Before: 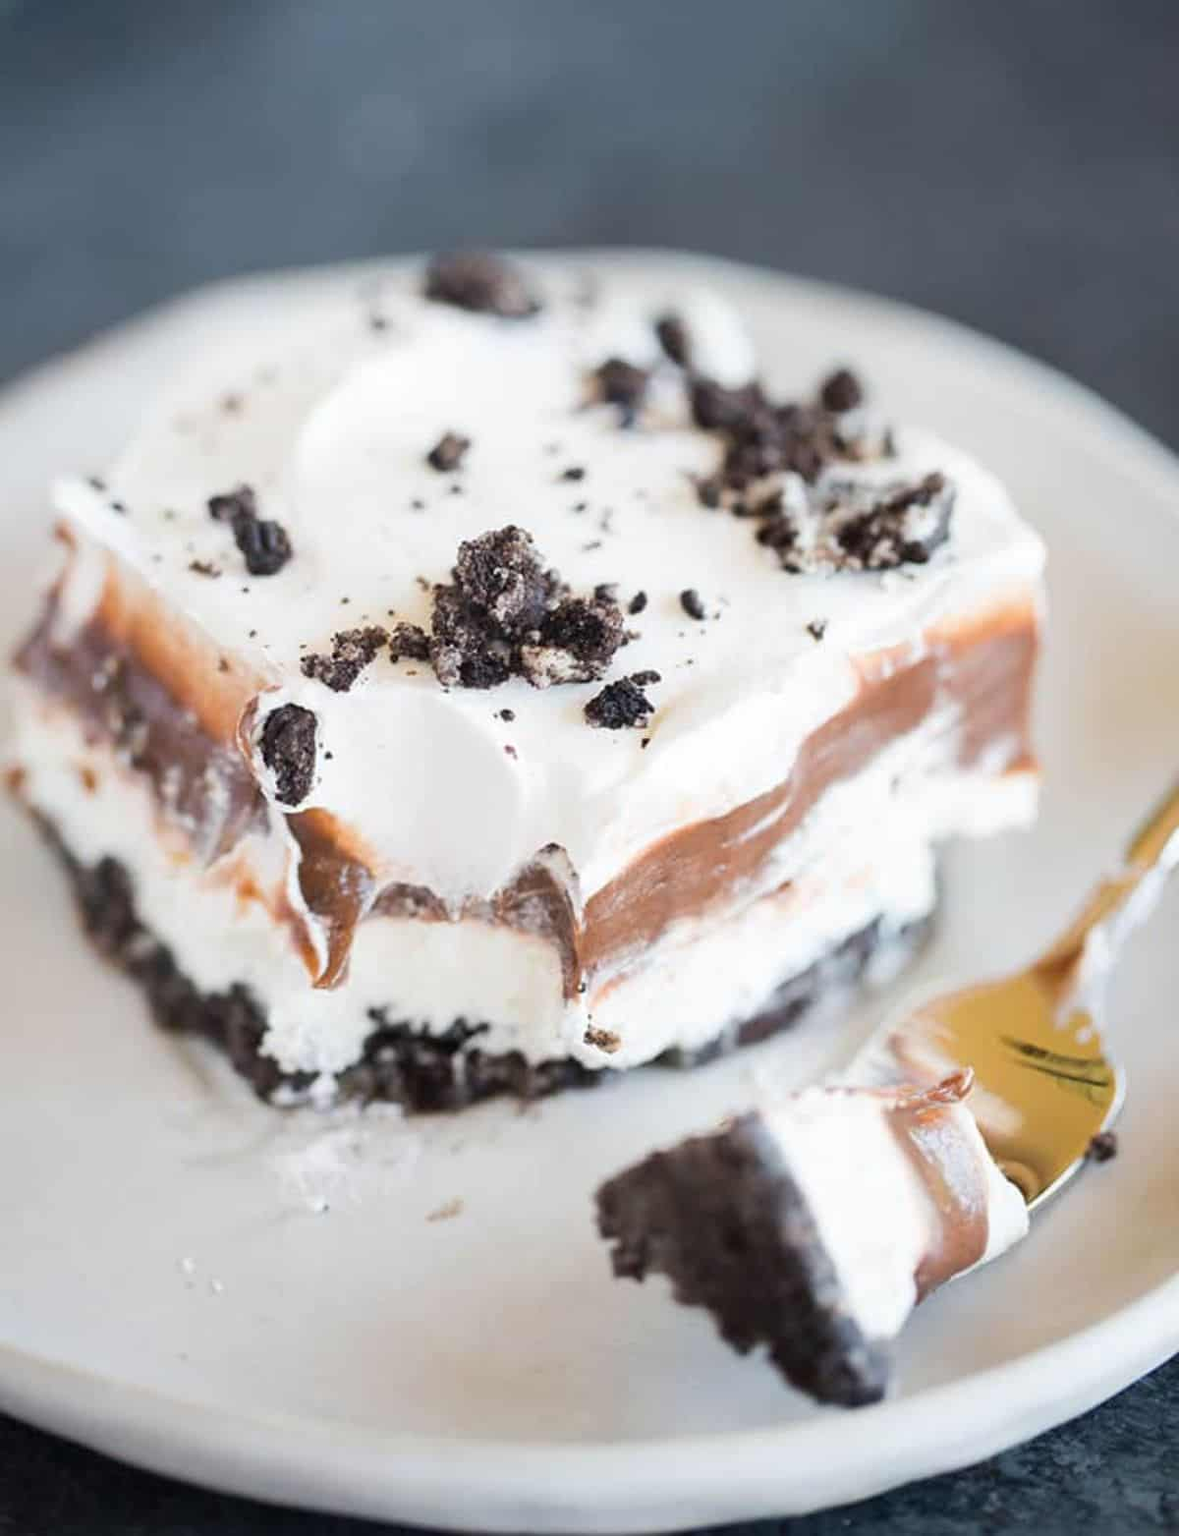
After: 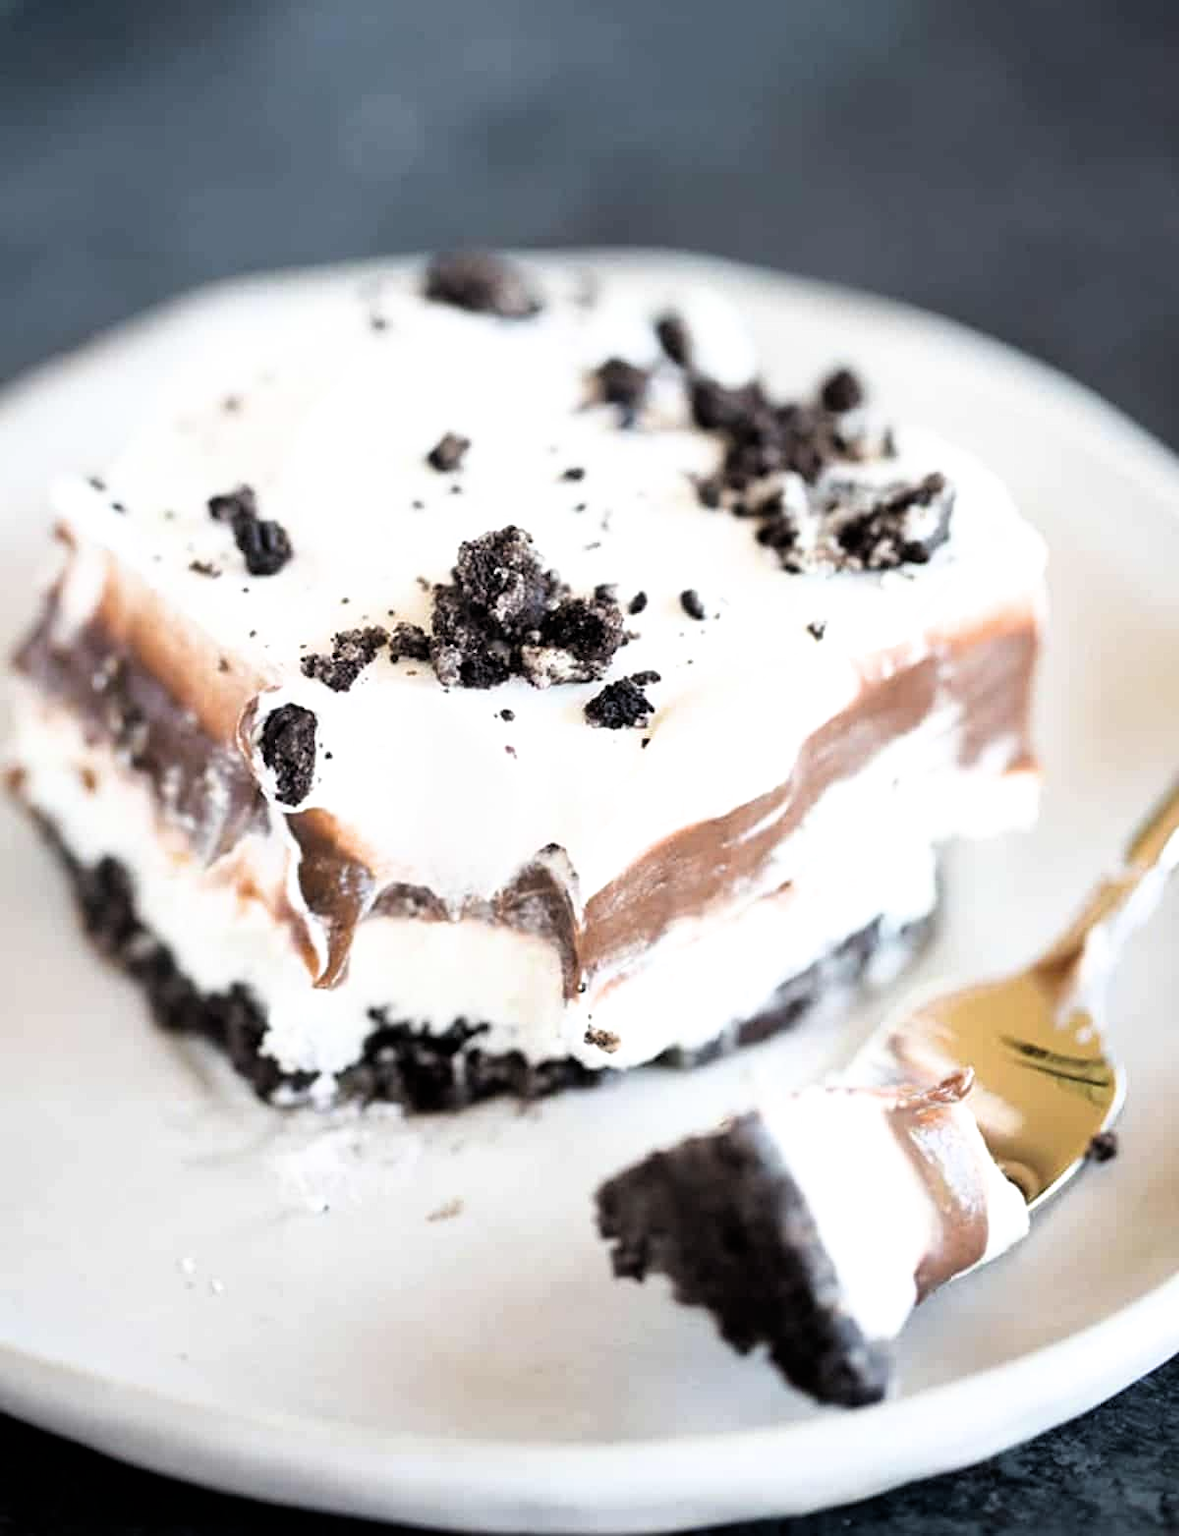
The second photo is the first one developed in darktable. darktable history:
color calibration: illuminant same as pipeline (D50), adaptation XYZ, x 0.346, y 0.358, temperature 5012.38 K
color zones: curves: ch1 [(0, 0.469) (0.01, 0.469) (0.12, 0.446) (0.248, 0.469) (0.5, 0.5) (0.748, 0.5) (0.99, 0.469) (1, 0.469)]
filmic rgb: black relative exposure -8.21 EV, white relative exposure 2.2 EV, target white luminance 99.93%, hardness 7.18, latitude 74.4%, contrast 1.318, highlights saturation mix -1.6%, shadows ↔ highlights balance 30.29%
